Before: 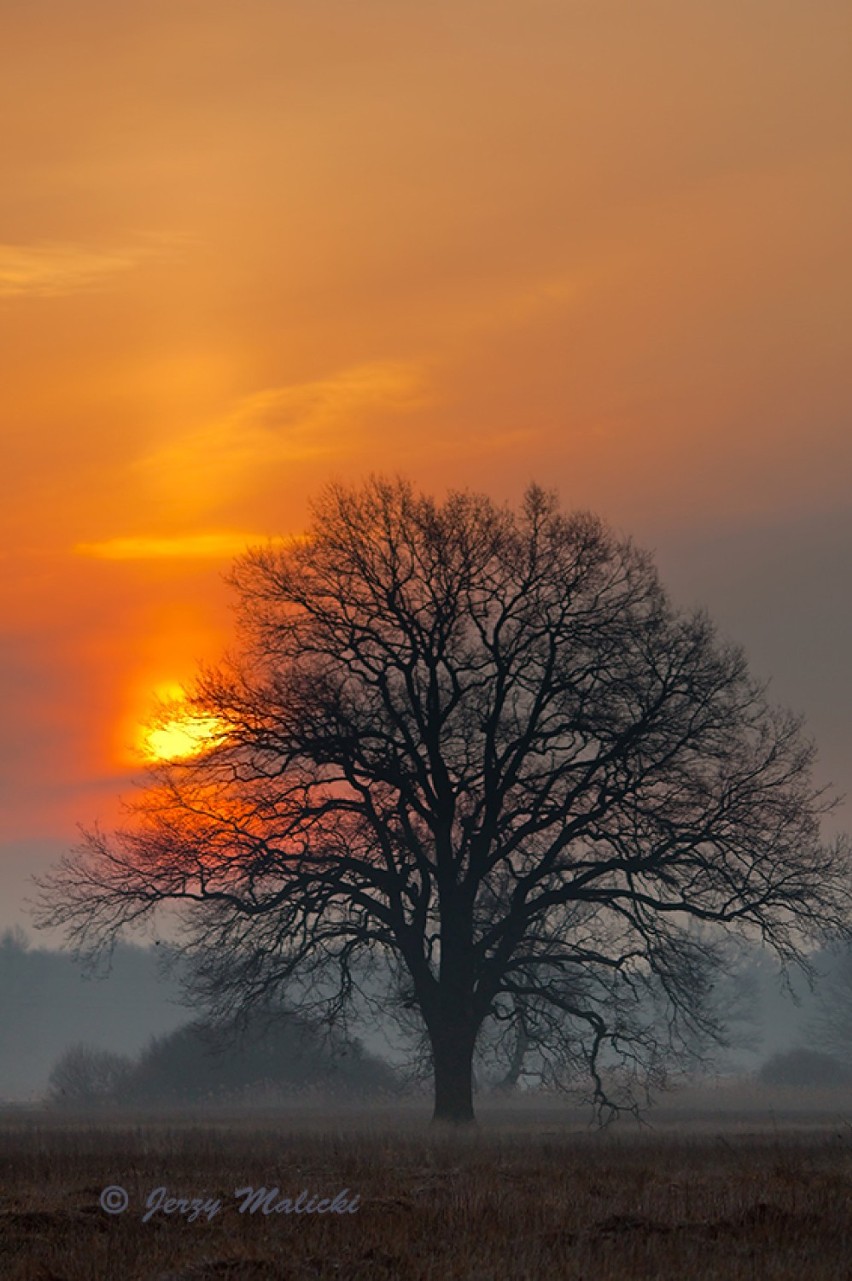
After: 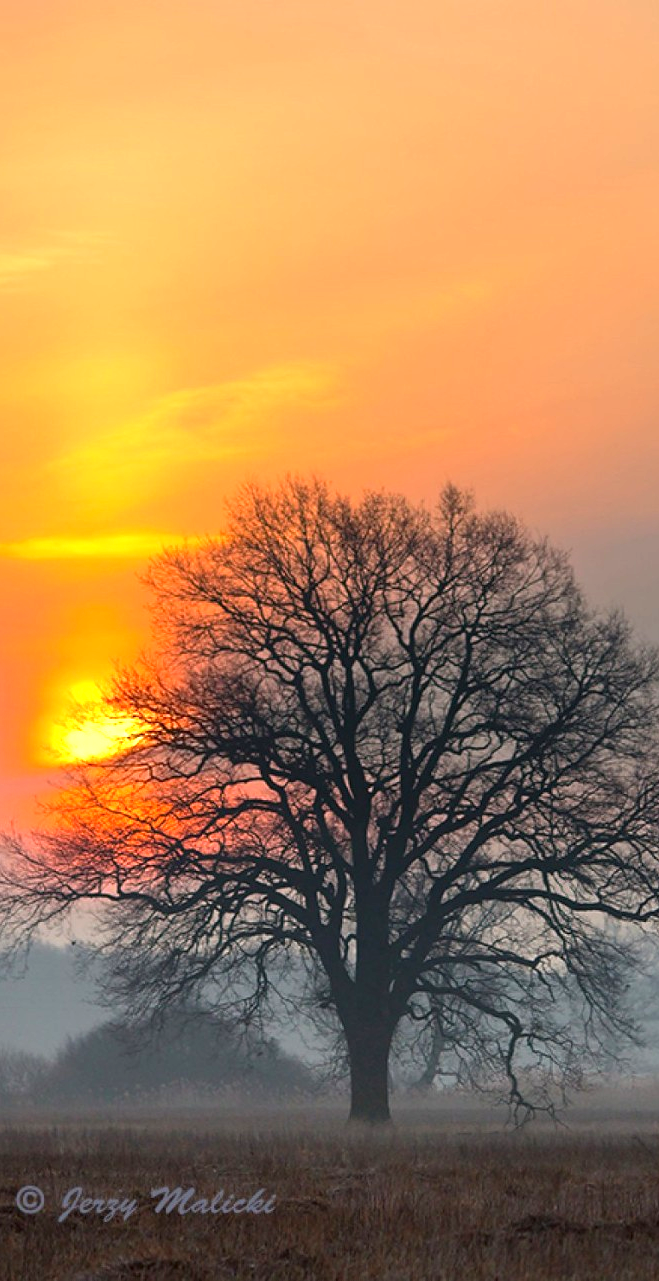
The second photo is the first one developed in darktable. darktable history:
crop: left 9.88%, right 12.722%
exposure: exposure 1.093 EV, compensate exposure bias true, compensate highlight preservation false
